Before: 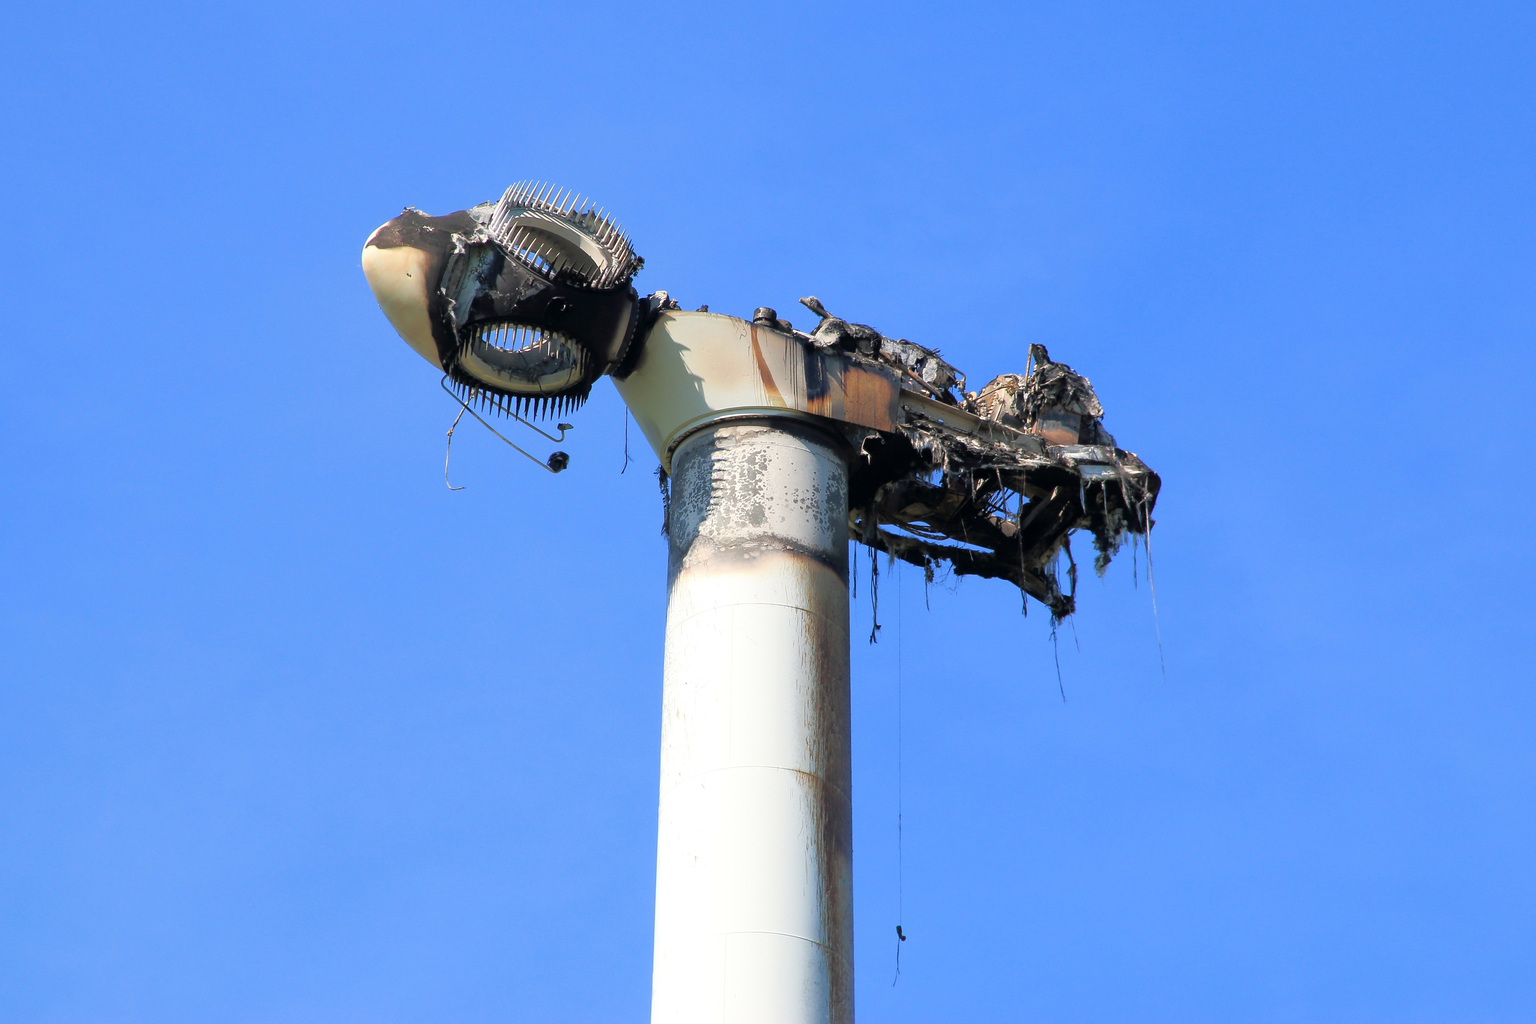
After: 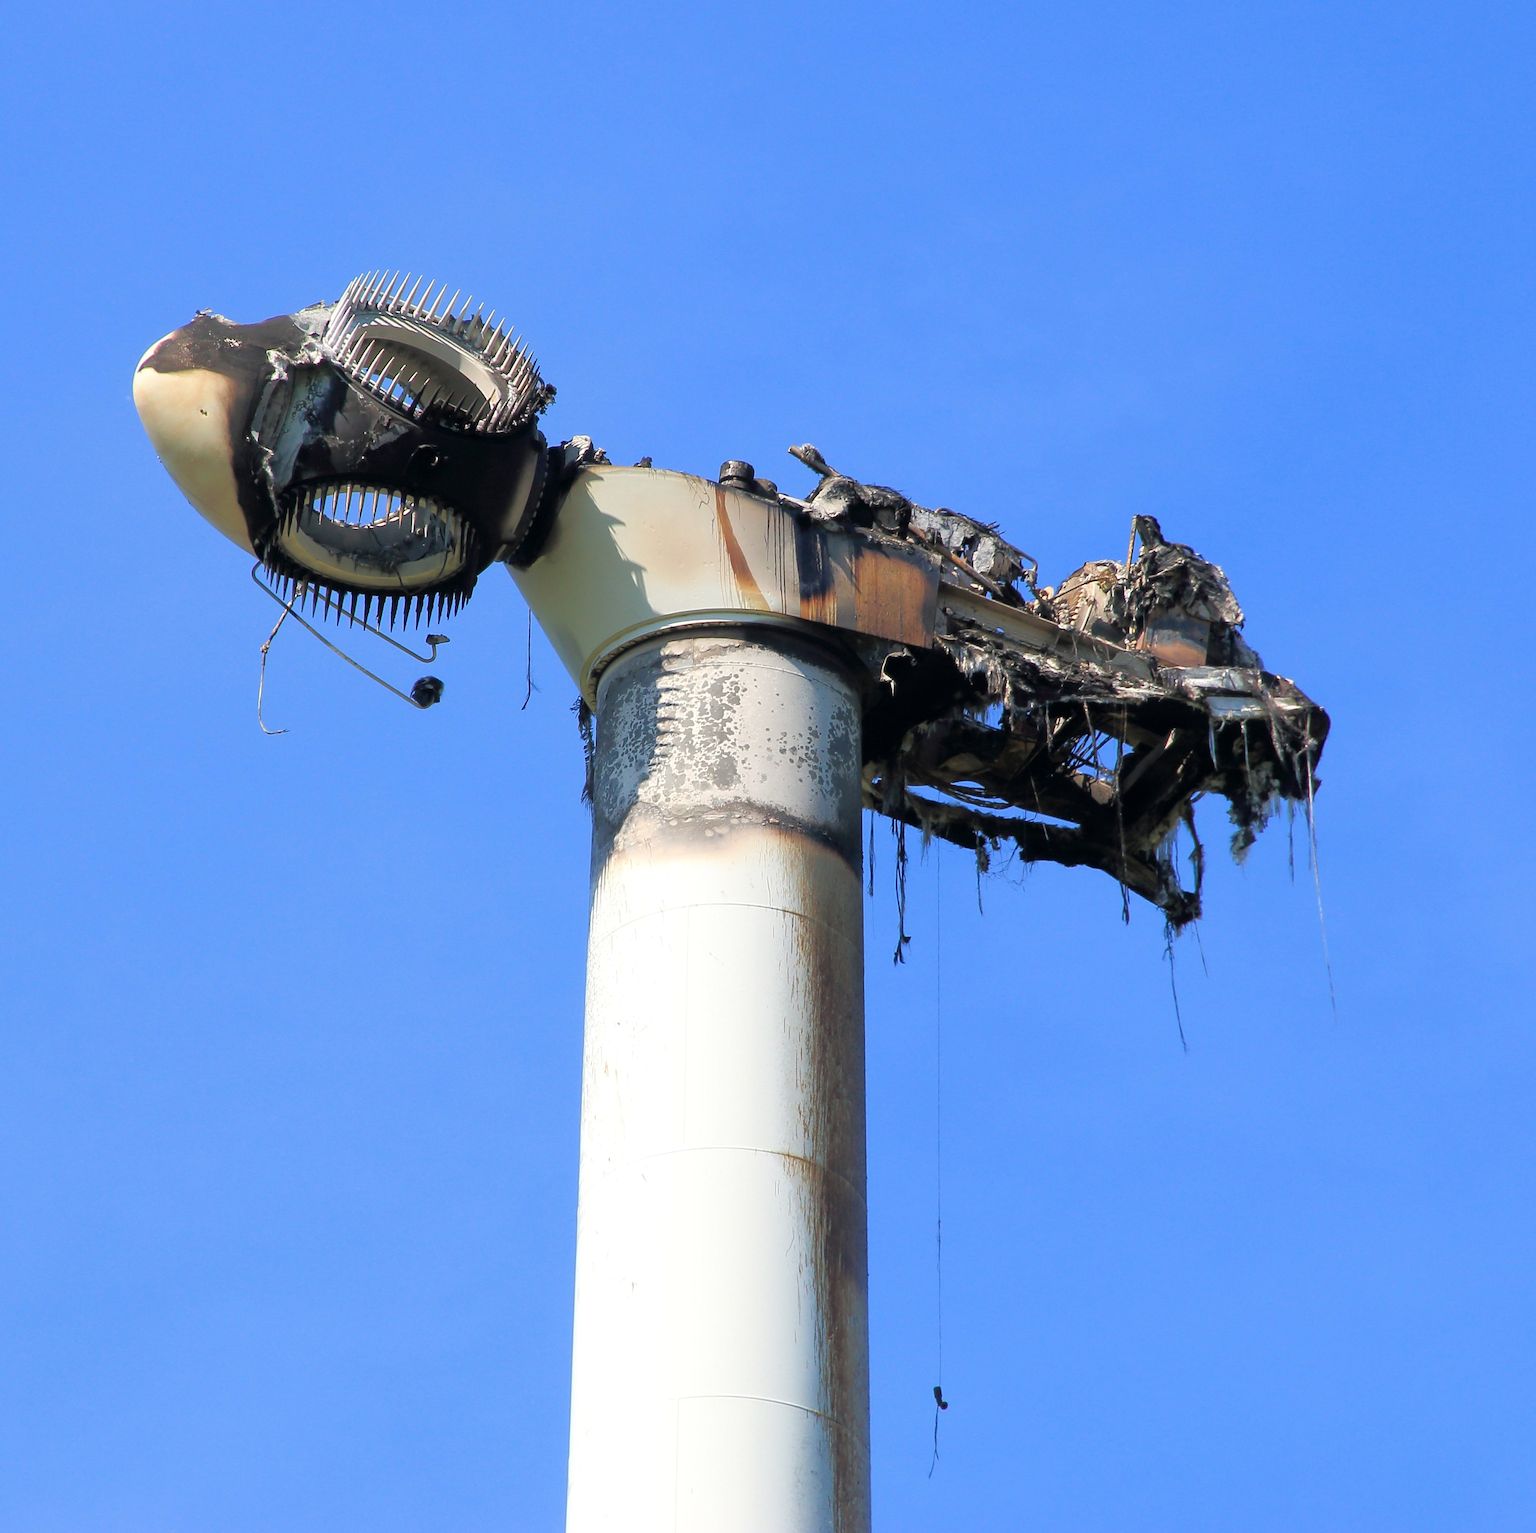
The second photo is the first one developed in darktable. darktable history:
tone equalizer: edges refinement/feathering 500, mask exposure compensation -1.57 EV, preserve details no
crop and rotate: left 17.805%, right 15.419%
